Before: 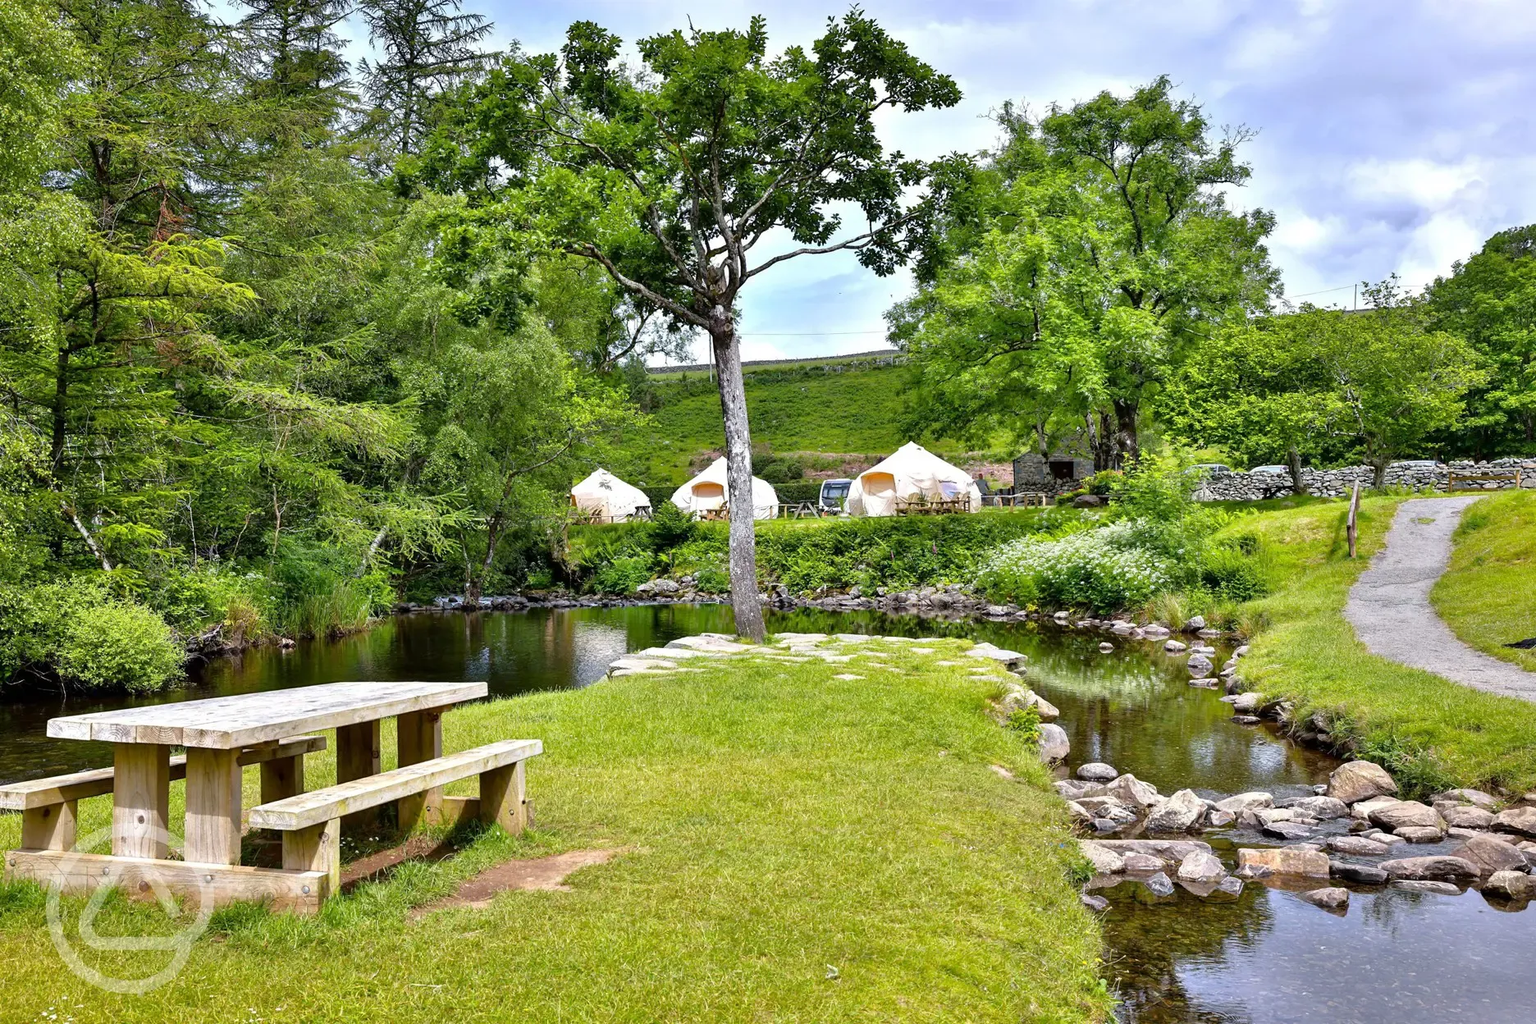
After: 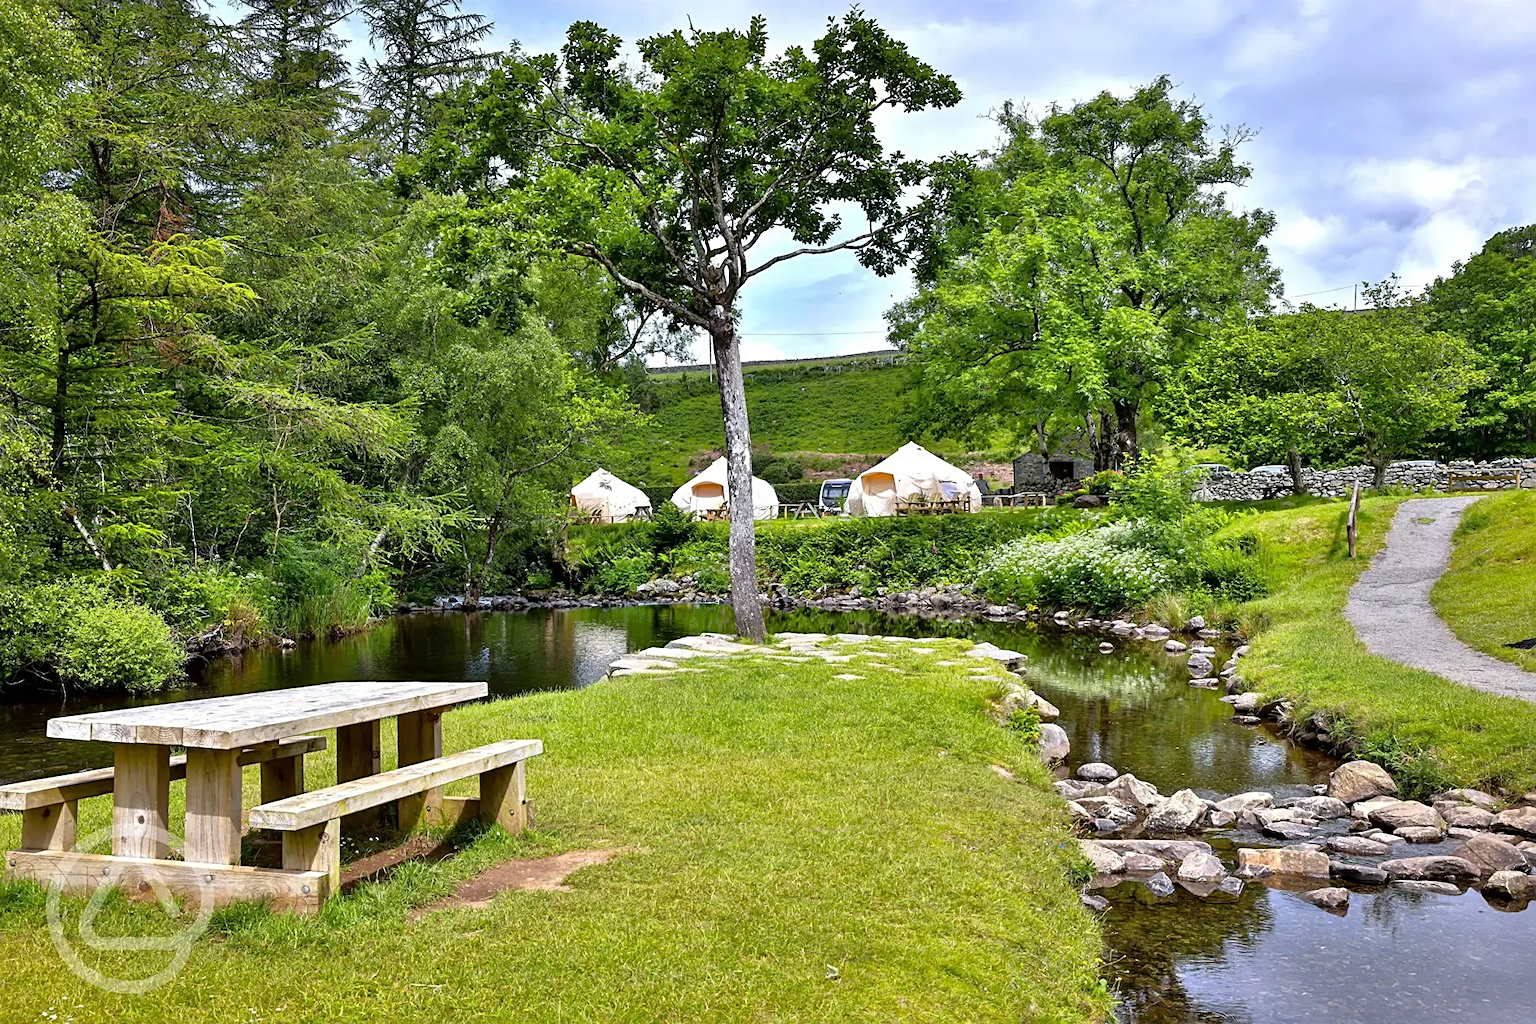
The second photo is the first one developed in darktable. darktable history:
base curve: curves: ch0 [(0, 0) (0.303, 0.277) (1, 1)], preserve colors none
sharpen: radius 2.493, amount 0.339
